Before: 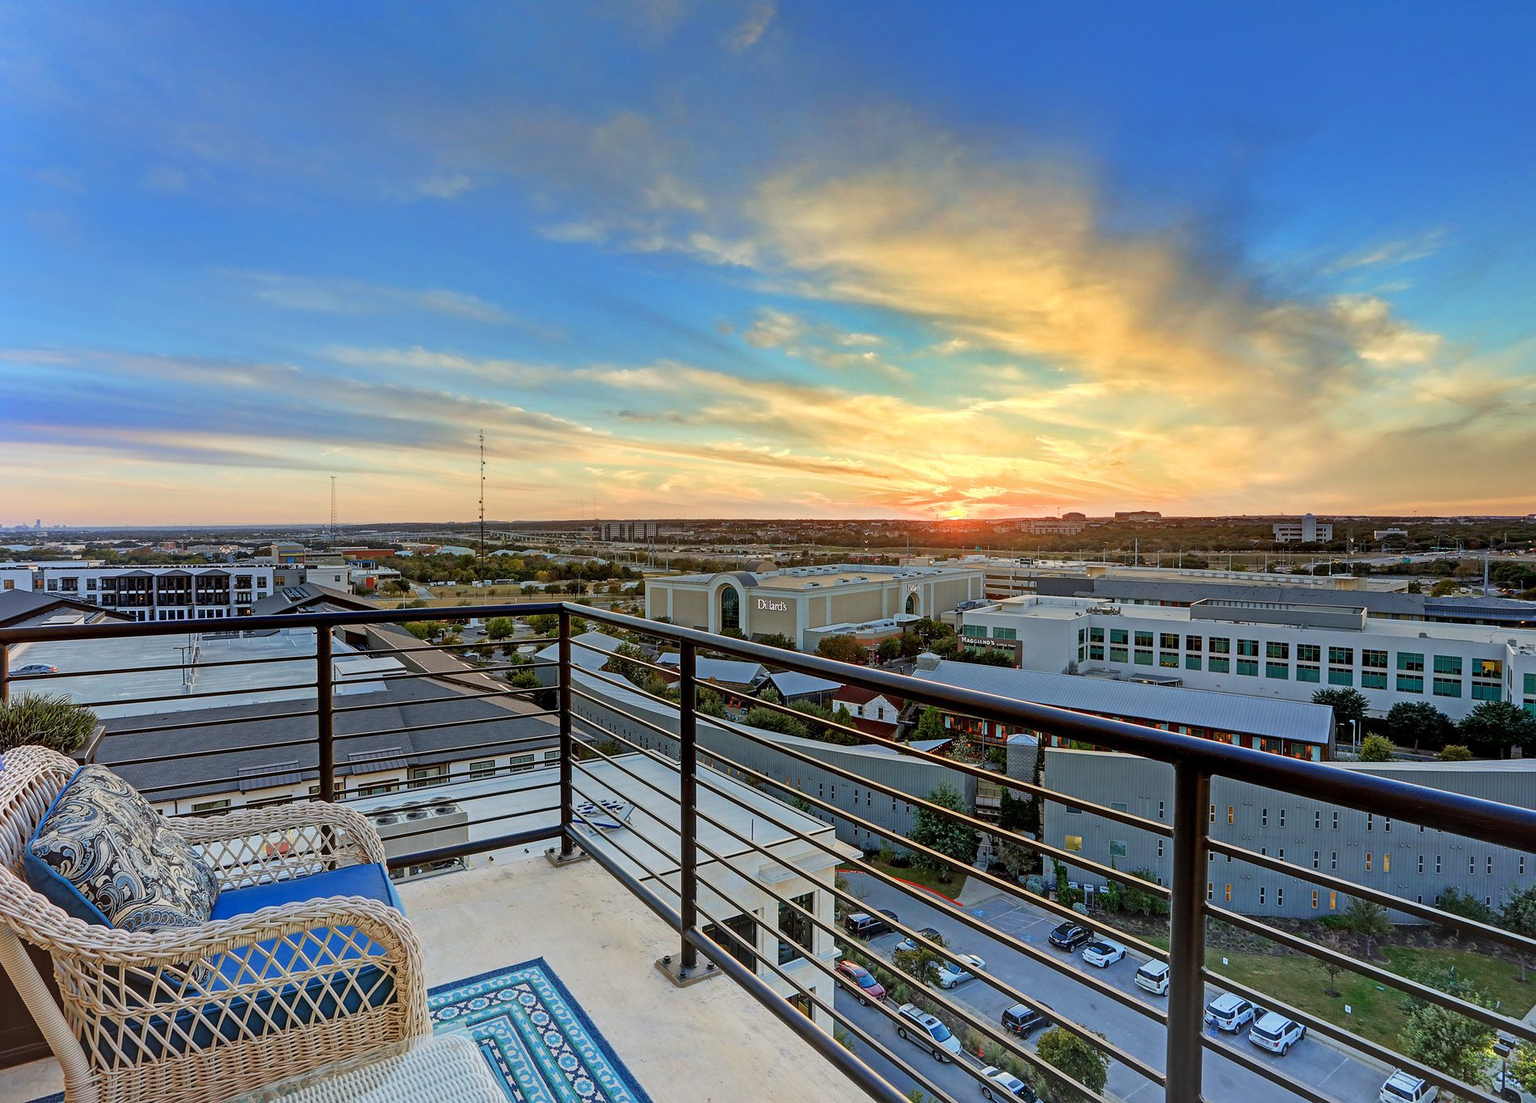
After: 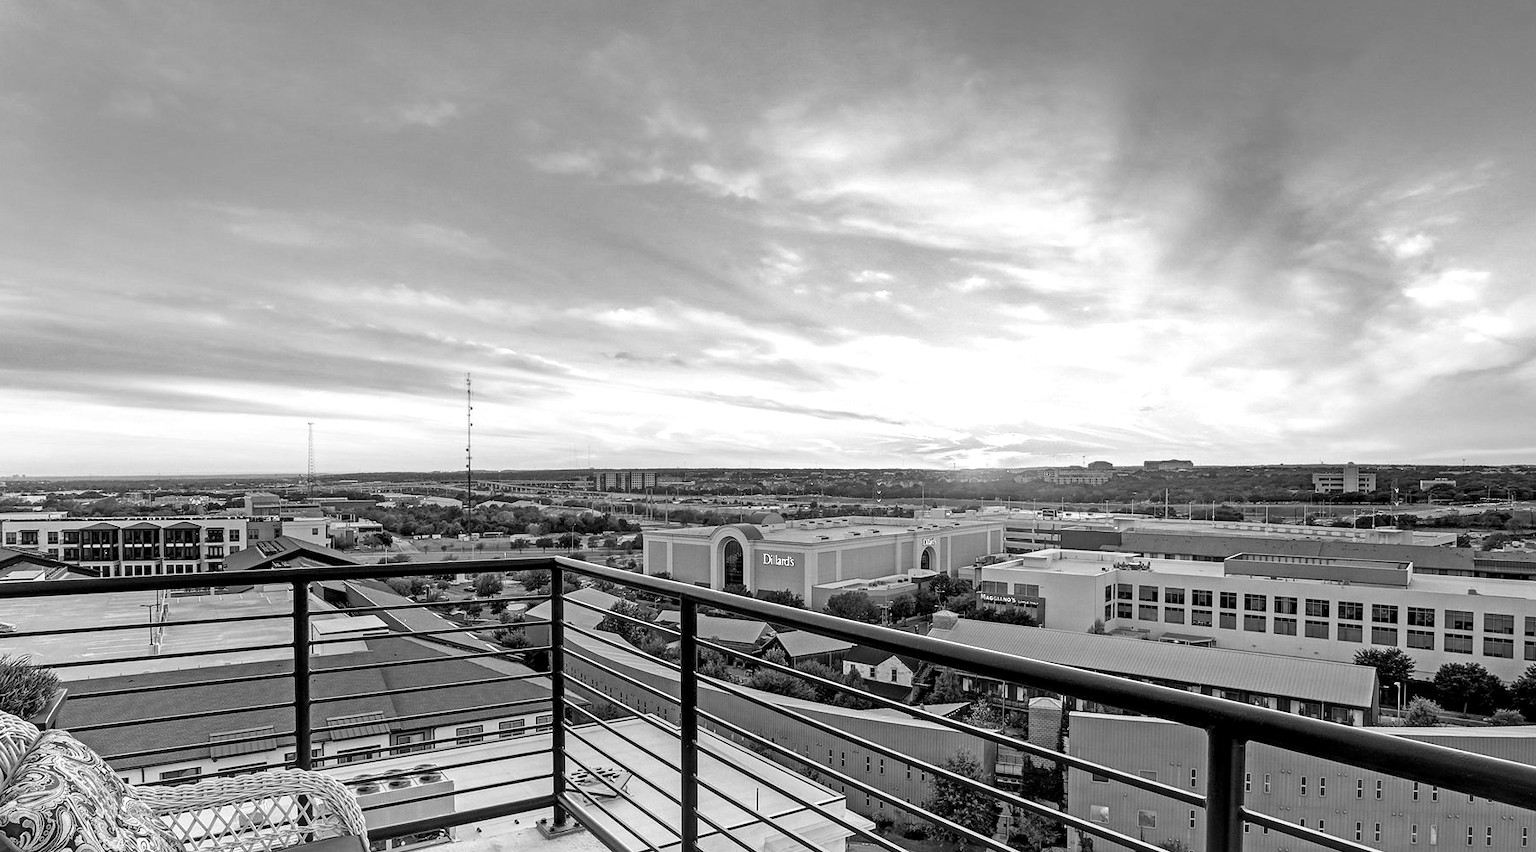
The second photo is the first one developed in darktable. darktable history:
crop: left 2.737%, top 7.287%, right 3.421%, bottom 20.179%
local contrast: highlights 61%, shadows 106%, detail 107%, midtone range 0.529
exposure: black level correction 0, exposure 0.7 EV, compensate exposure bias true, compensate highlight preservation false
monochrome: a -4.13, b 5.16, size 1
